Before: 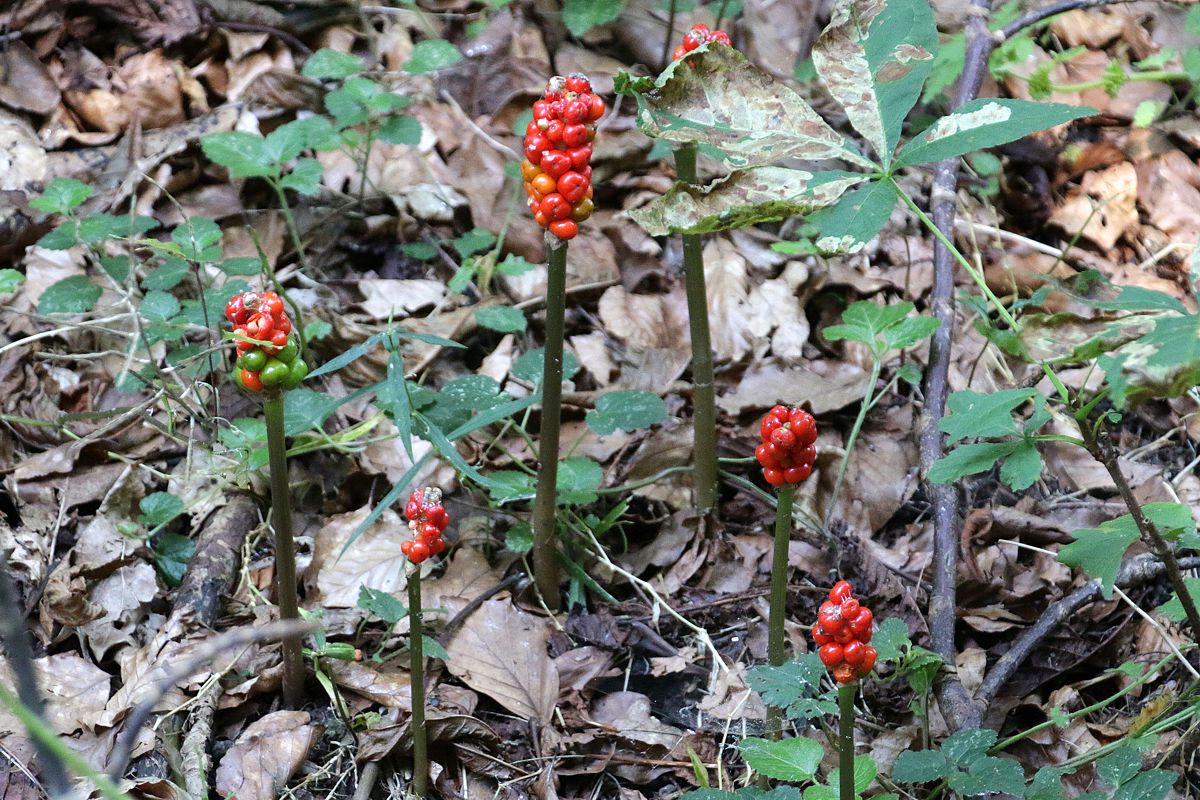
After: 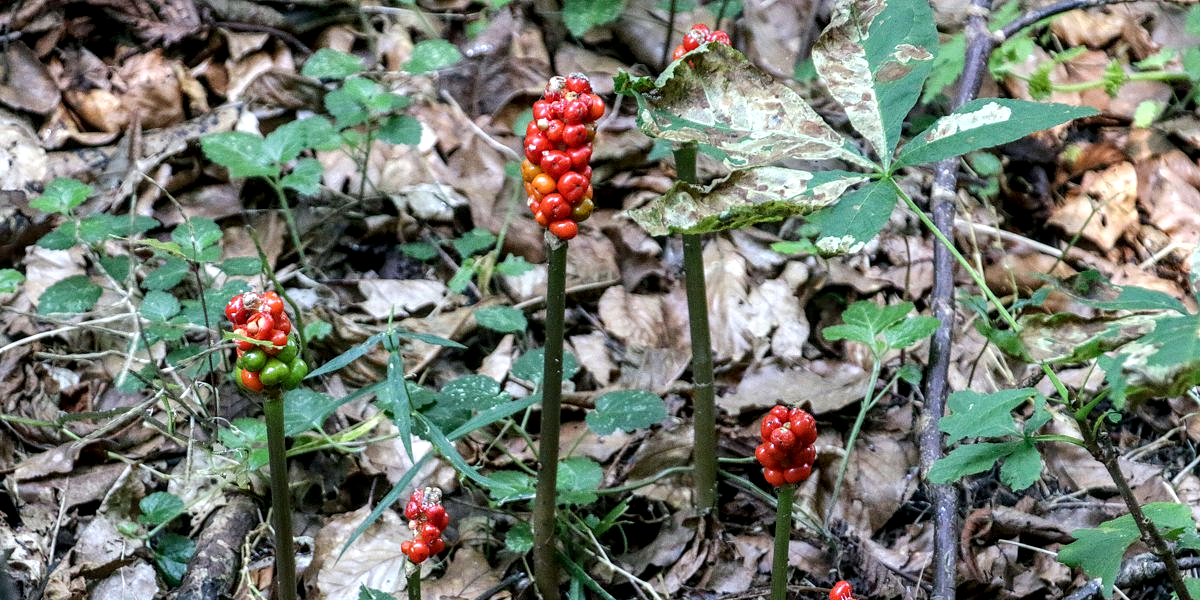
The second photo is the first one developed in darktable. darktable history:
crop: bottom 24.989%
local contrast: highlights 21%, detail 150%
color balance rgb: shadows lift › luminance -7.515%, shadows lift › chroma 2.309%, shadows lift › hue 165.03°, perceptual saturation grading › global saturation 0.096%, global vibrance 14.682%
